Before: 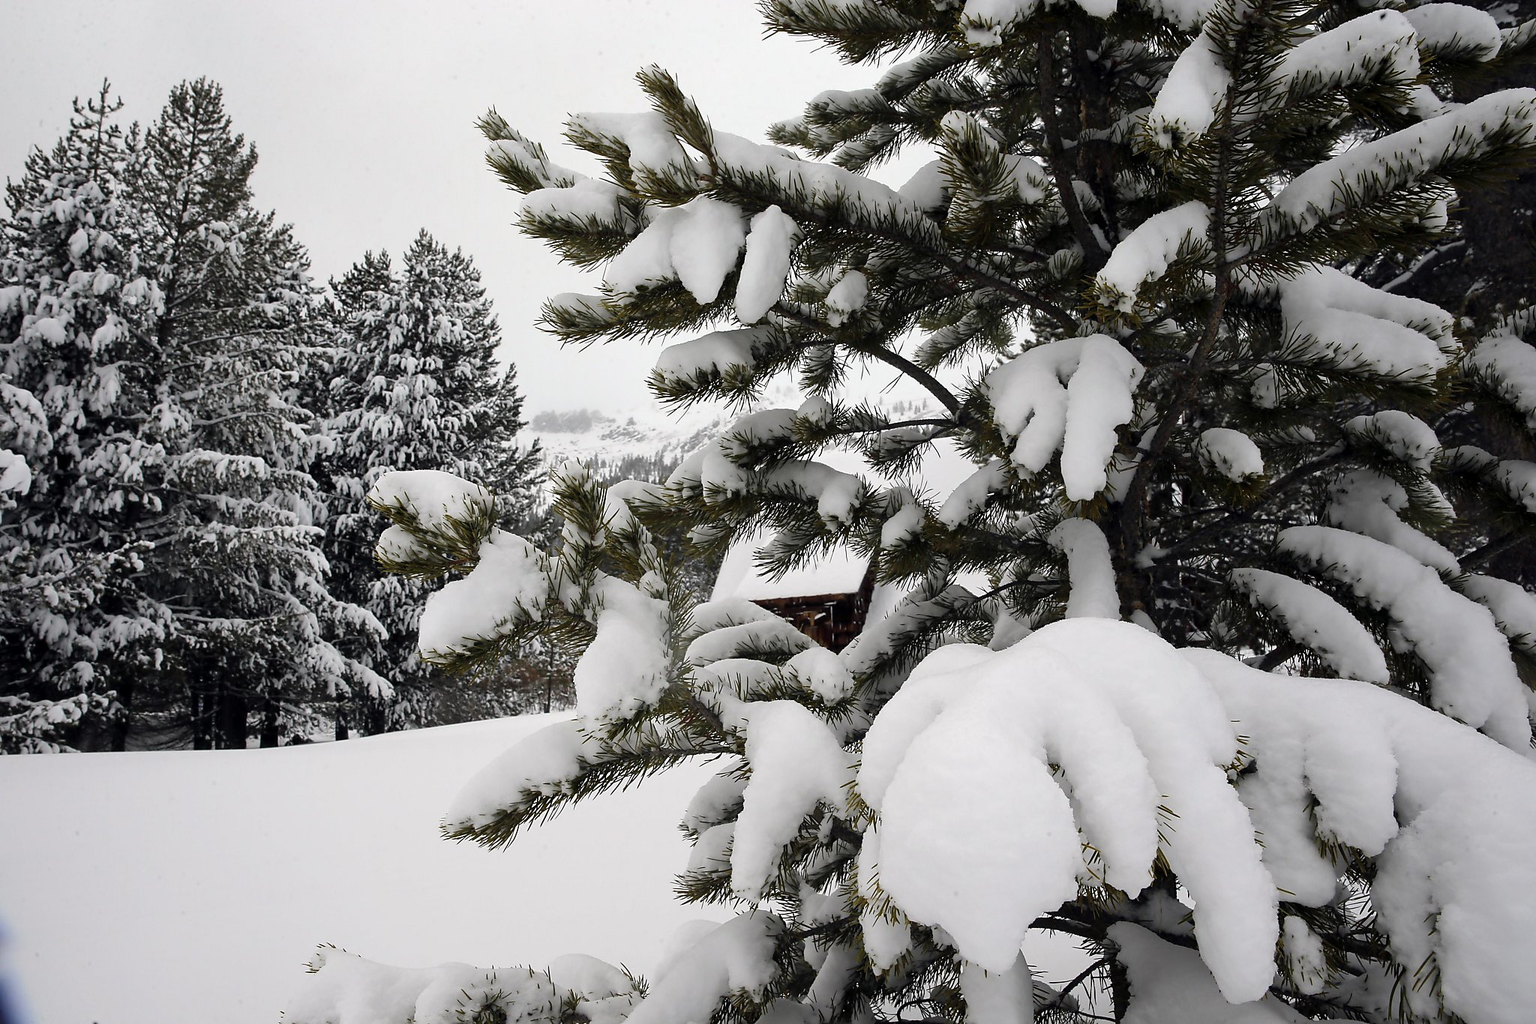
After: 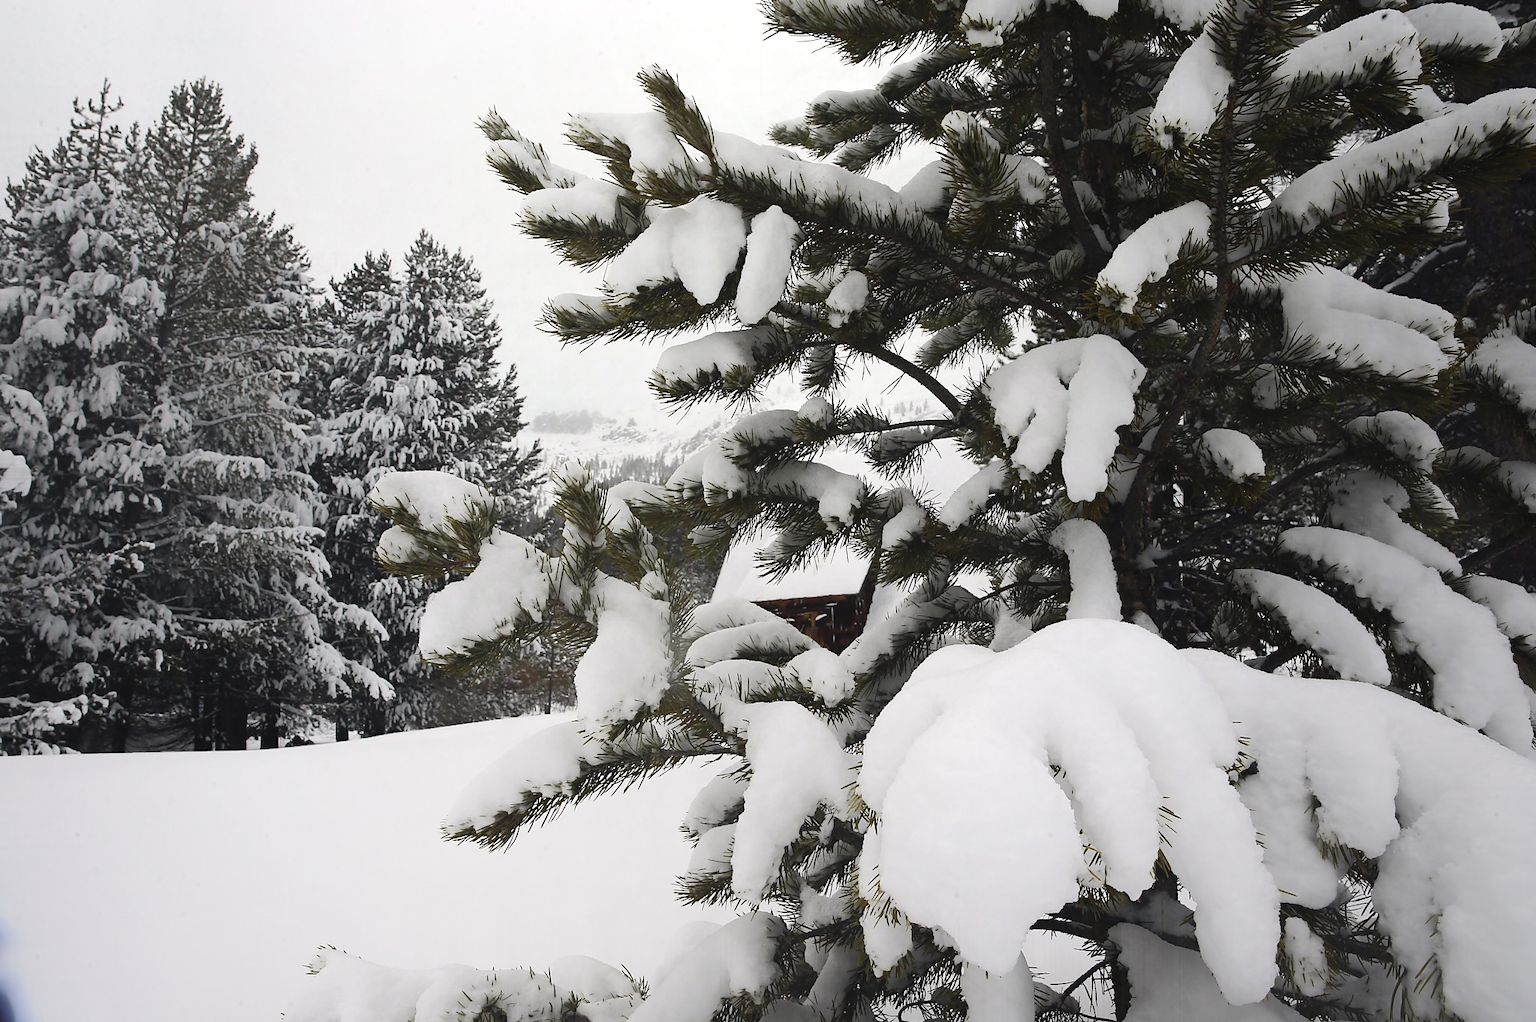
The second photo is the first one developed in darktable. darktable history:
white balance: red 1, blue 1
exposure: exposure 0.217 EV, compensate highlight preservation false
crop: top 0.05%, bottom 0.098%
contrast equalizer: octaves 7, y [[0.6 ×6], [0.55 ×6], [0 ×6], [0 ×6], [0 ×6]], mix -1
